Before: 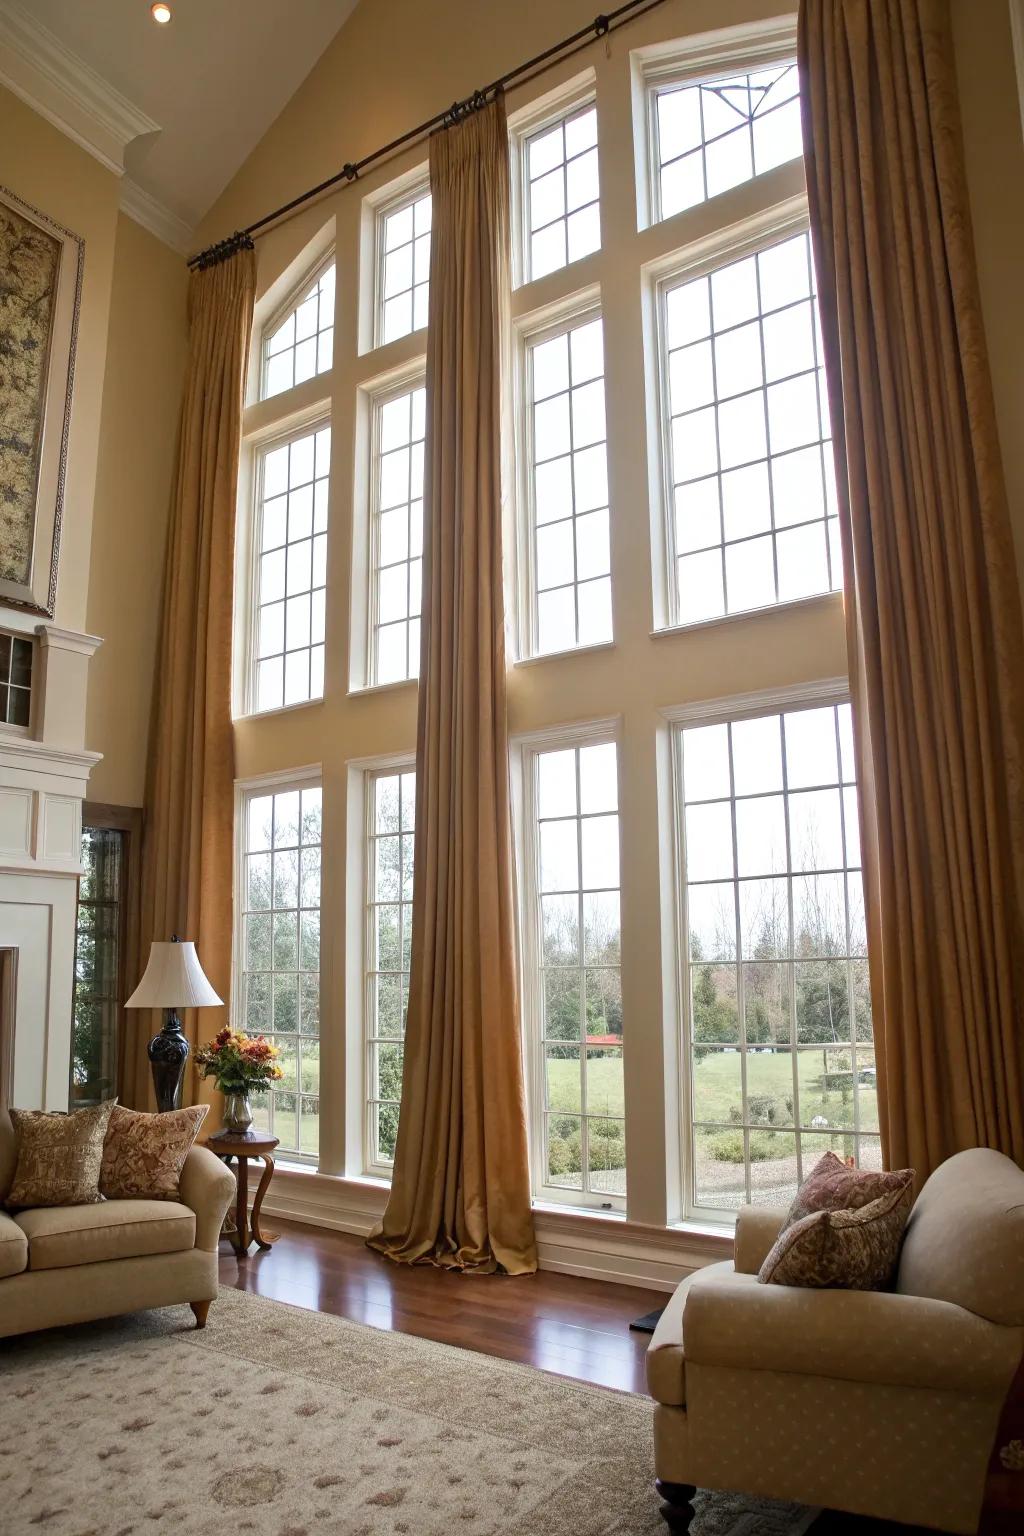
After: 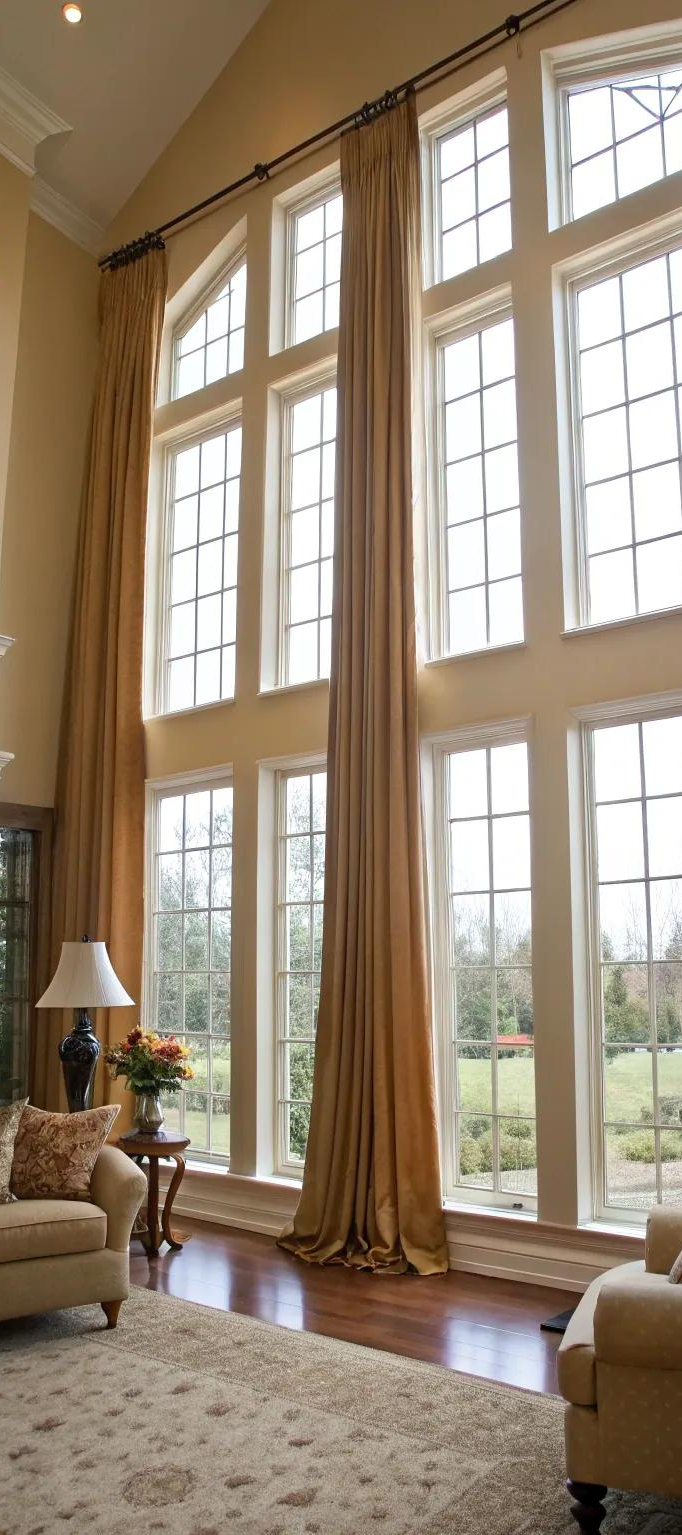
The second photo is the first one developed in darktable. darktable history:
crop and rotate: left 8.702%, right 24.677%
